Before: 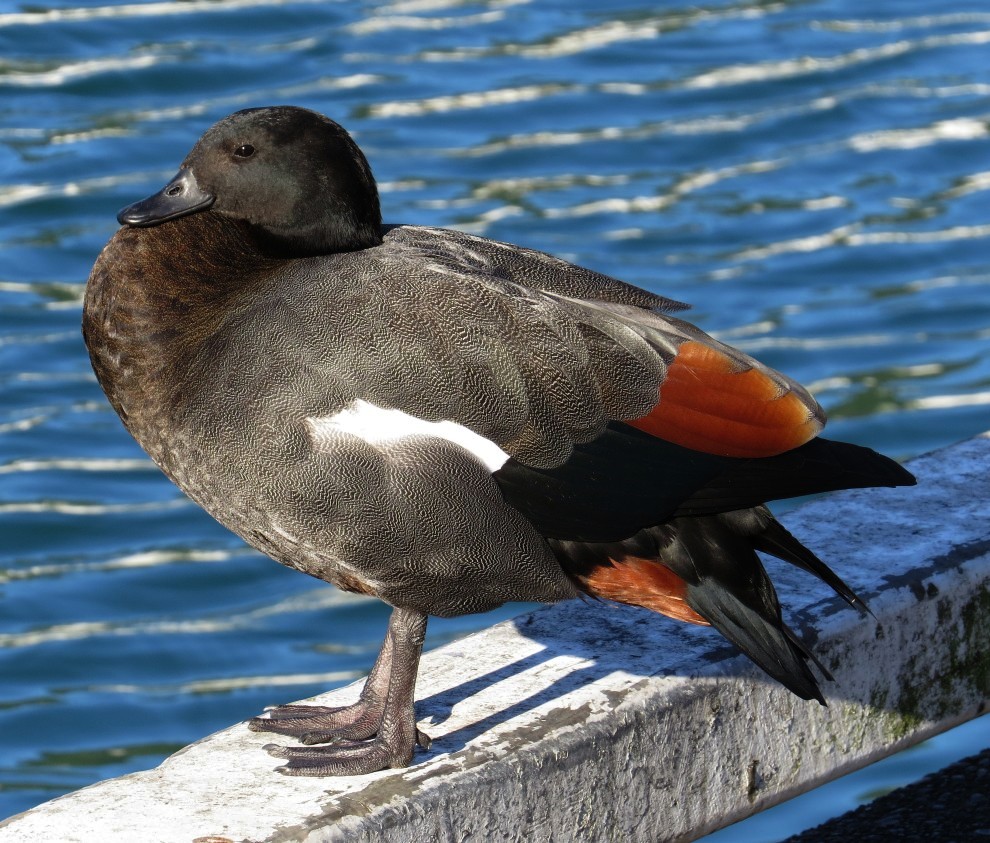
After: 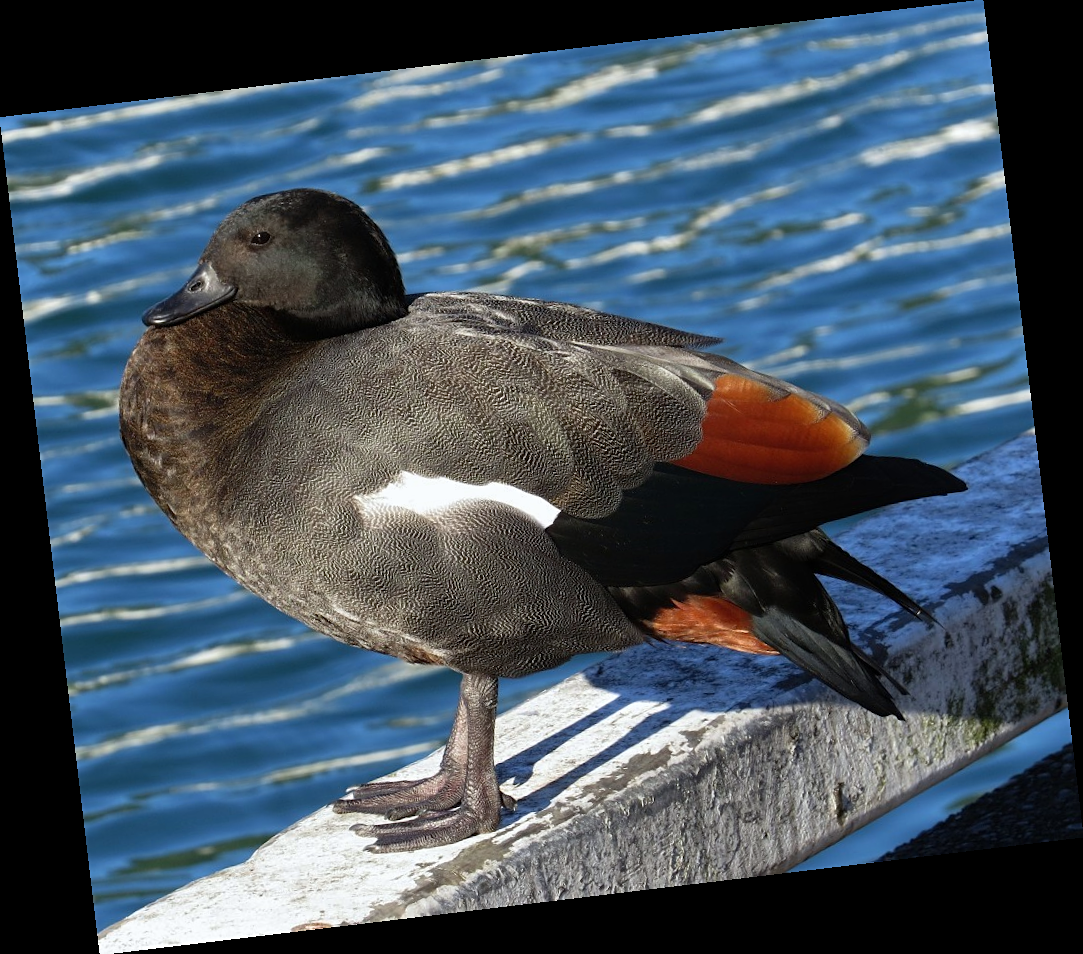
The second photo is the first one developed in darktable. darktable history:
white balance: red 0.986, blue 1.01
rotate and perspective: rotation -6.83°, automatic cropping off
sharpen: amount 0.2
exposure: exposure -0.04 EV, compensate highlight preservation false
